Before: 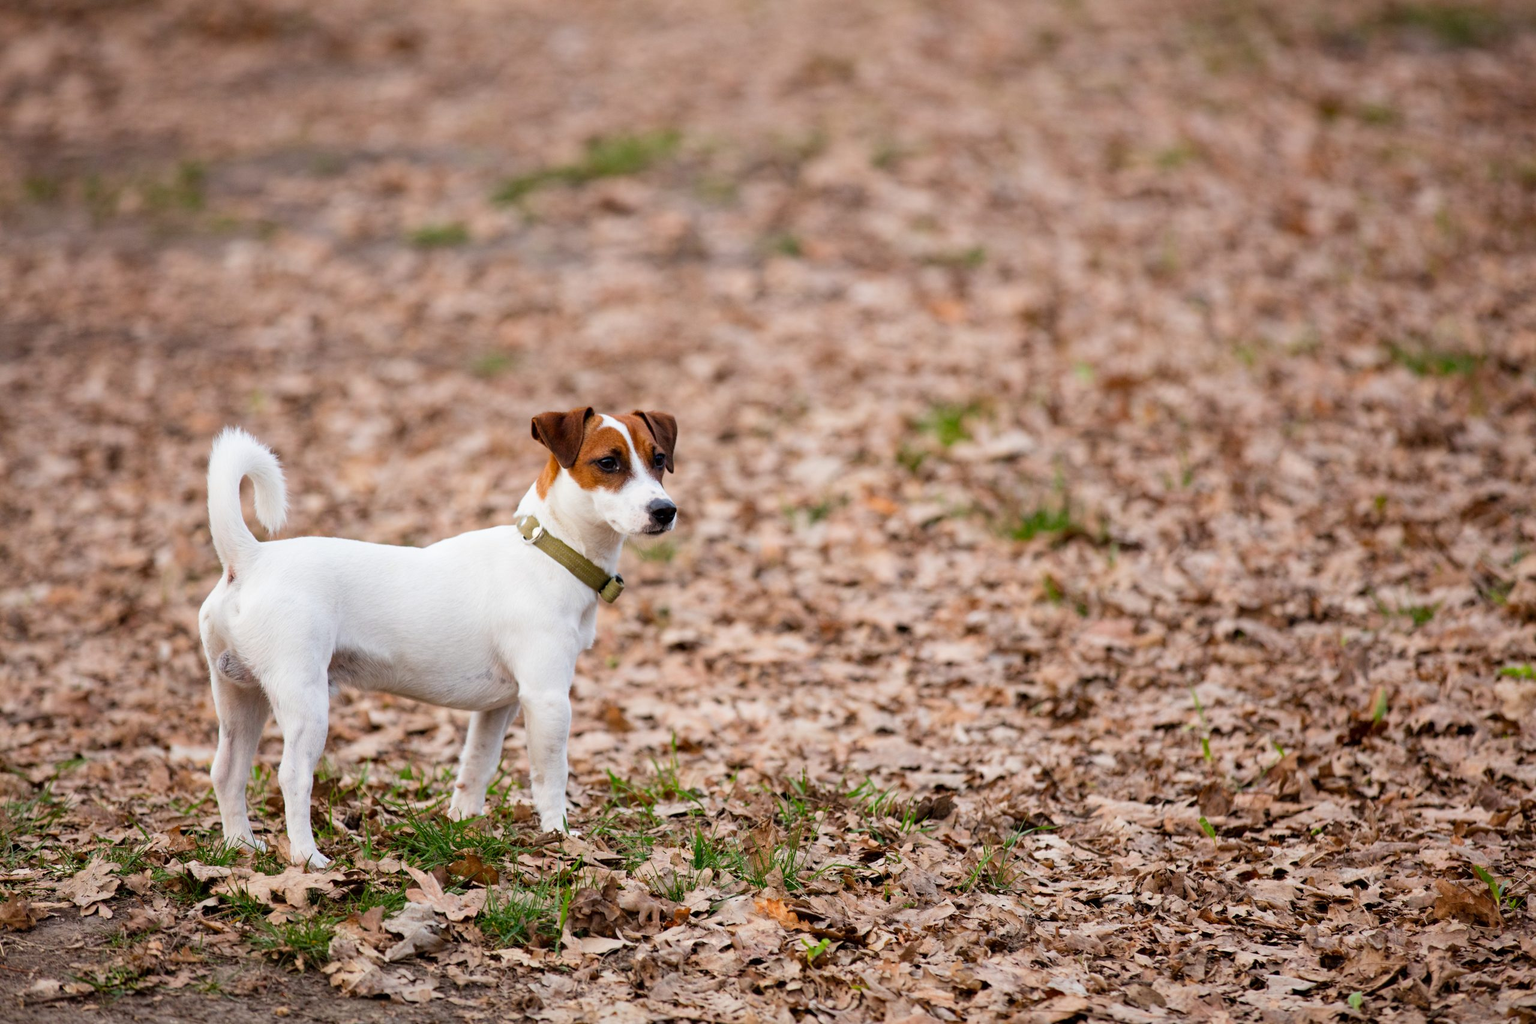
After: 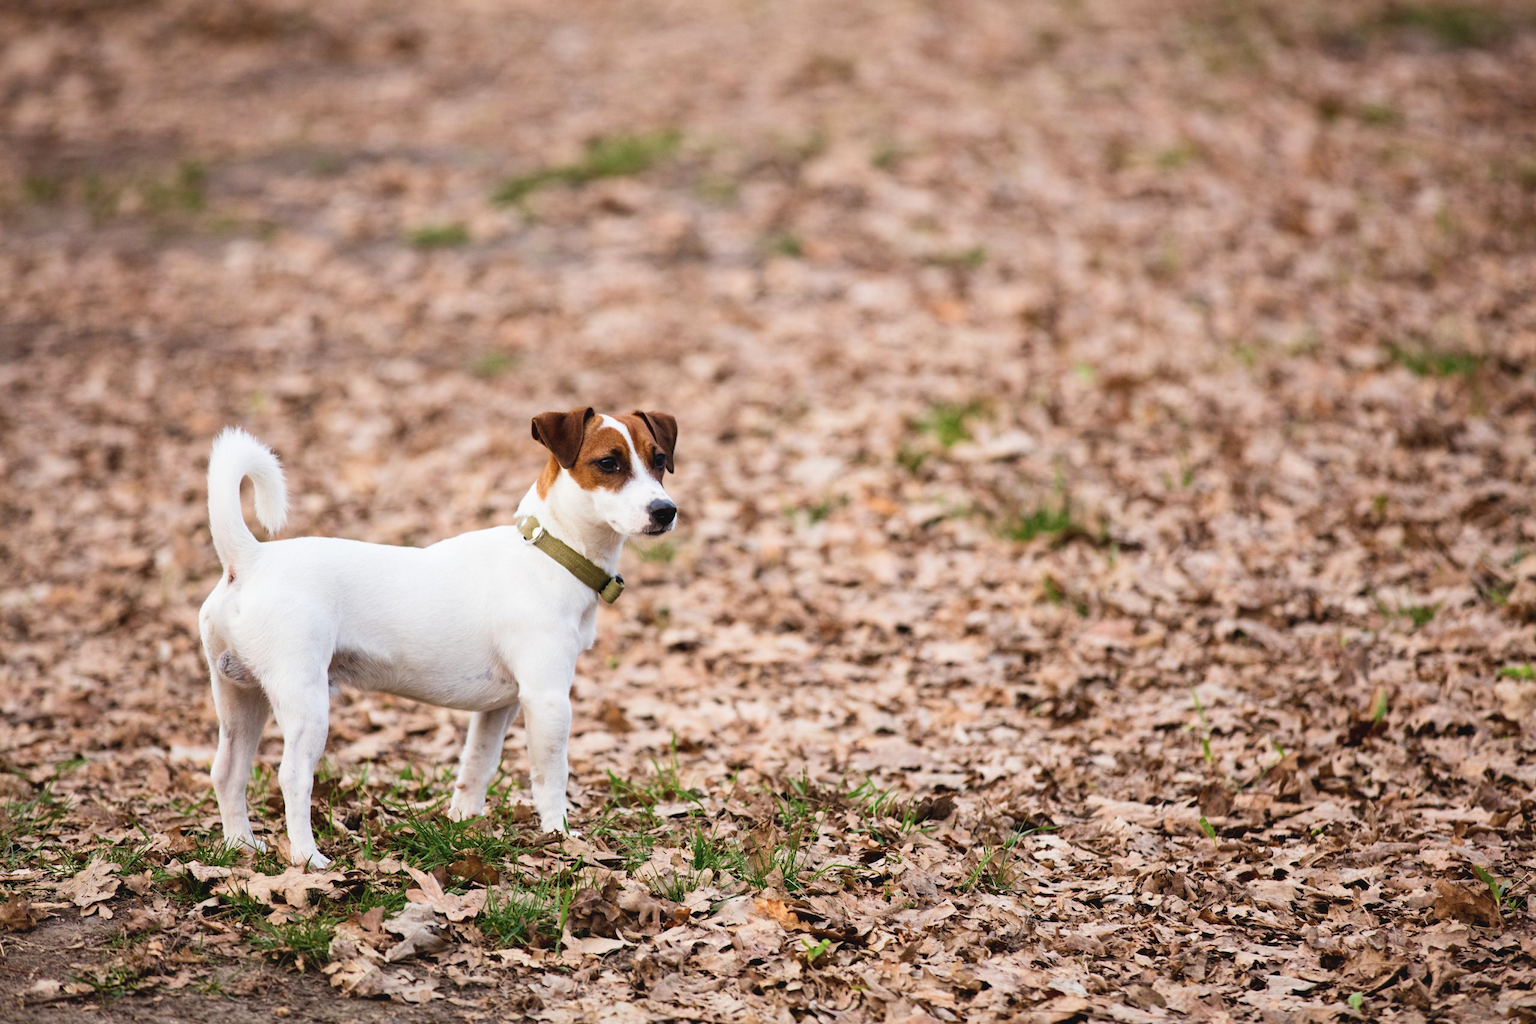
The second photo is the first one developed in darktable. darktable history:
velvia: on, module defaults
tone curve: curves: ch0 [(0, 0.046) (0.04, 0.074) (0.831, 0.861) (1, 1)]; ch1 [(0, 0) (0.146, 0.159) (0.338, 0.365) (0.417, 0.455) (0.489, 0.486) (0.504, 0.502) (0.529, 0.537) (0.563, 0.567) (1, 1)]; ch2 [(0, 0) (0.307, 0.298) (0.388, 0.375) (0.443, 0.456) (0.485, 0.492) (0.544, 0.525) (1, 1)], preserve colors none
contrast brightness saturation: contrast 0.111, saturation -0.179
